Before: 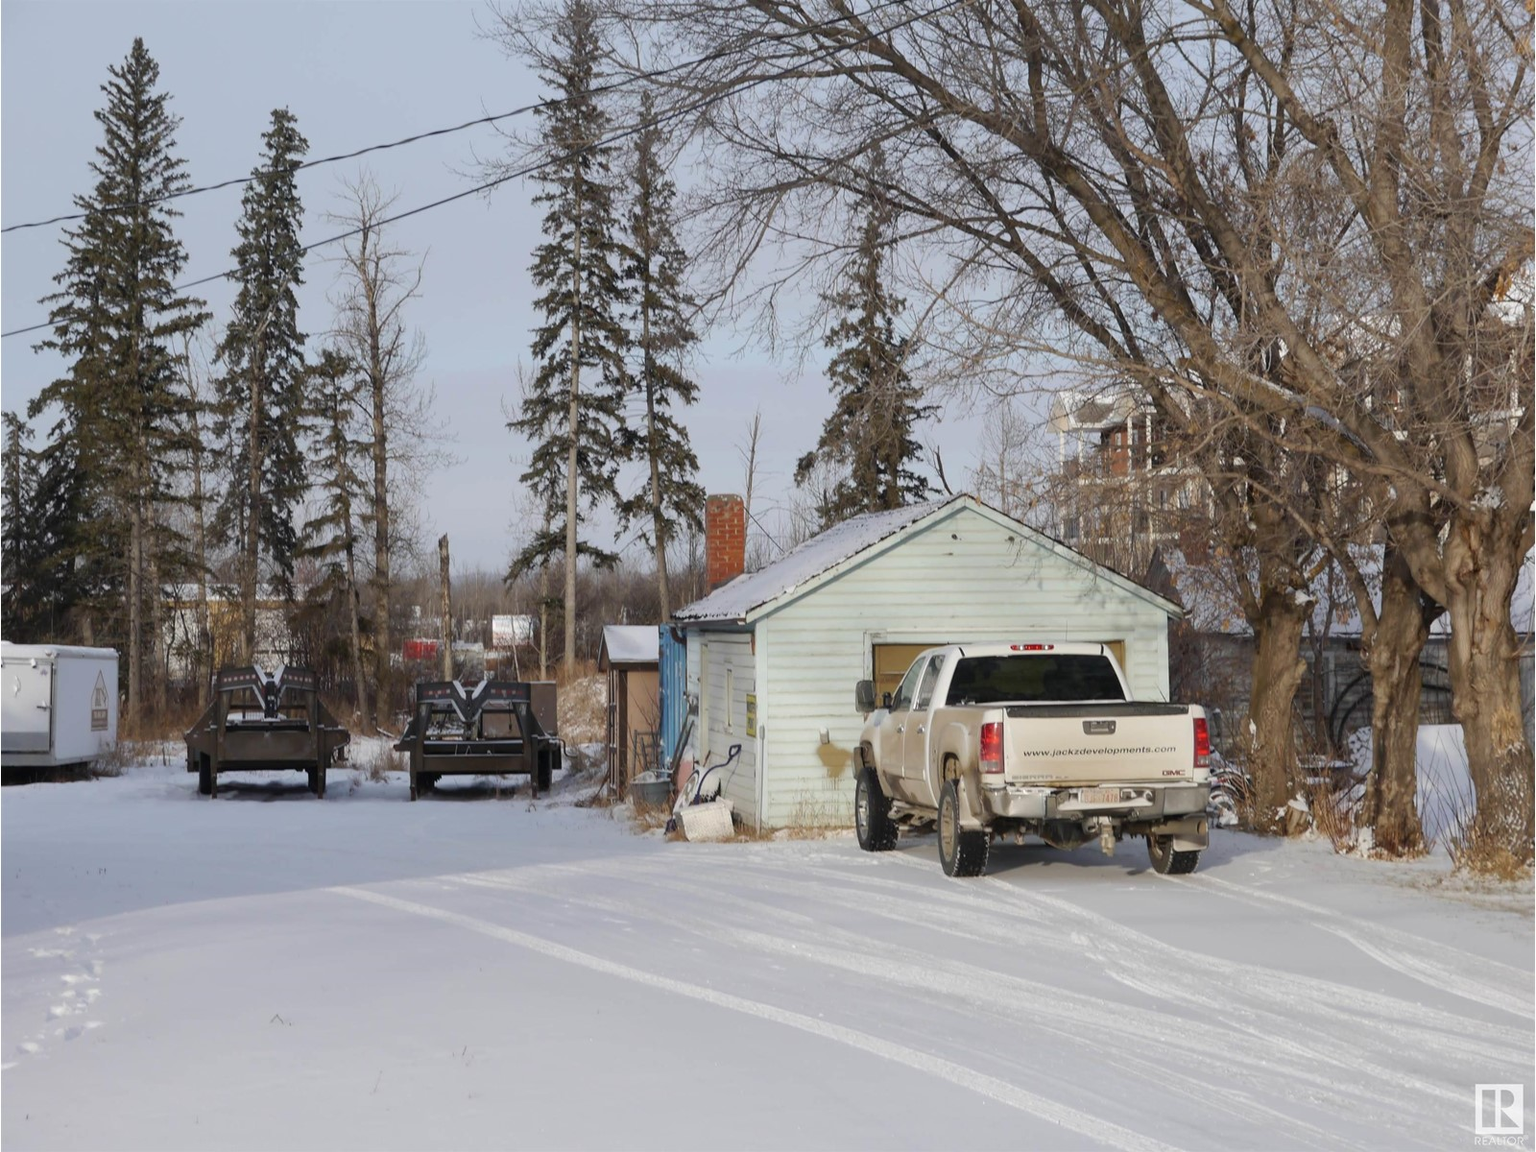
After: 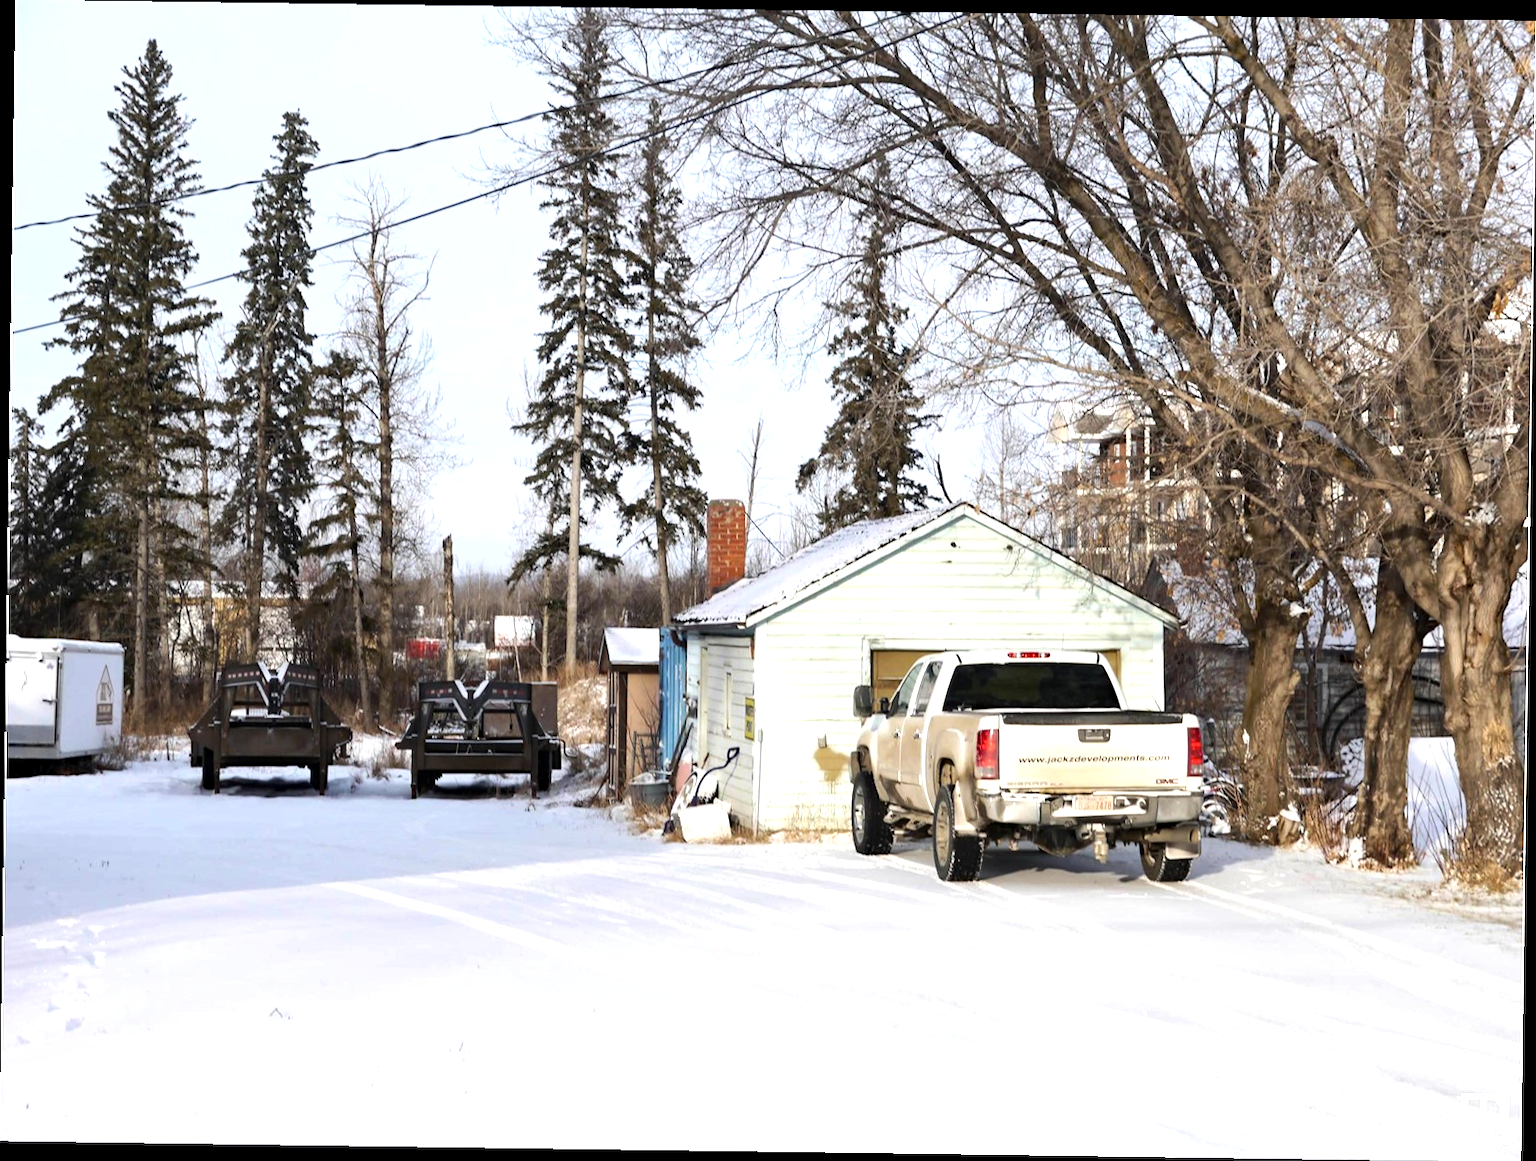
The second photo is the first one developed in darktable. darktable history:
haze removal: adaptive false
tone equalizer: -8 EV -0.75 EV, -7 EV -0.7 EV, -6 EV -0.6 EV, -5 EV -0.4 EV, -3 EV 0.4 EV, -2 EV 0.6 EV, -1 EV 0.7 EV, +0 EV 0.75 EV, edges refinement/feathering 500, mask exposure compensation -1.57 EV, preserve details no
rotate and perspective: rotation 0.8°, automatic cropping off
exposure: black level correction 0.001, exposure 0.5 EV, compensate exposure bias true, compensate highlight preservation false
